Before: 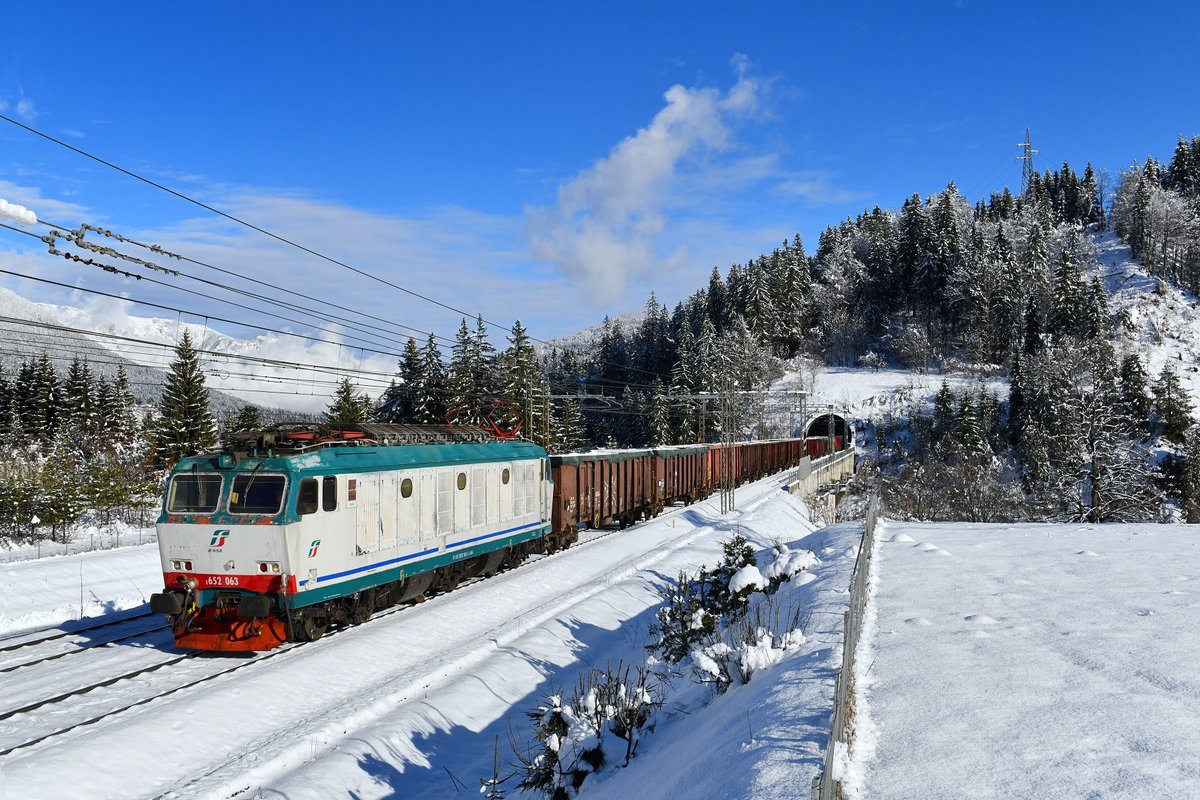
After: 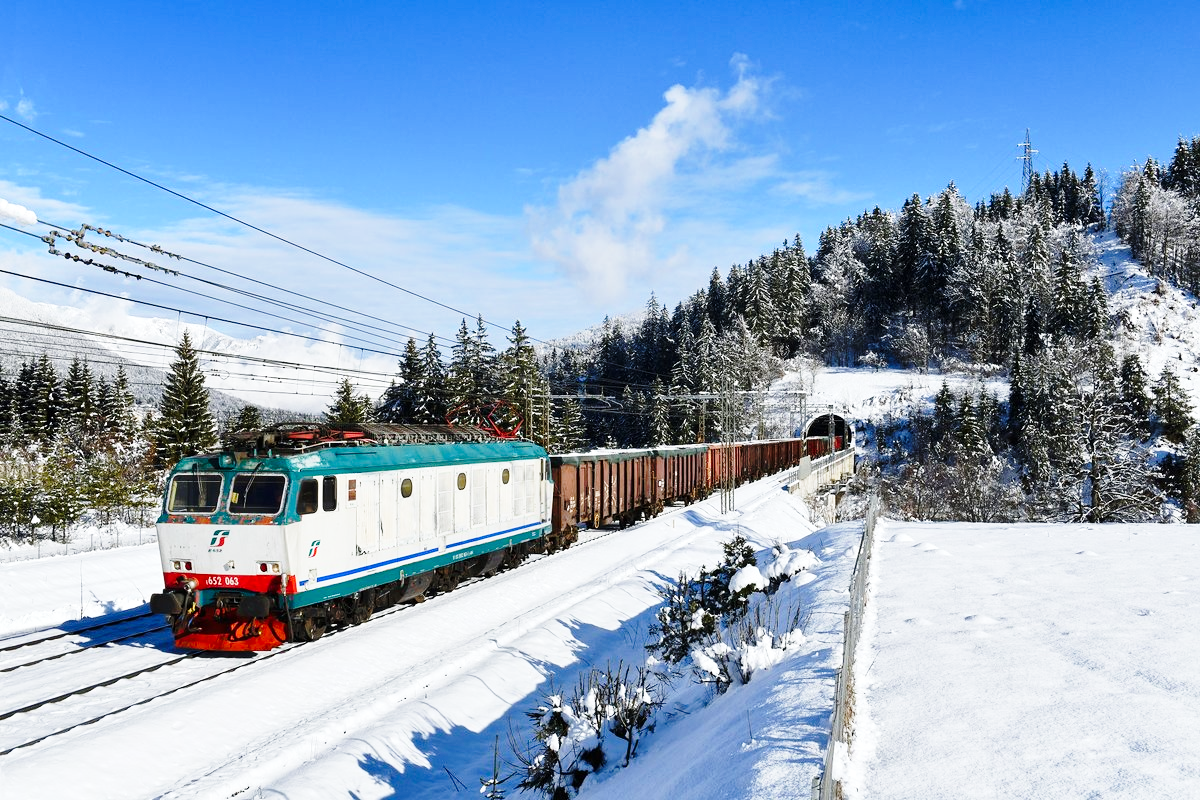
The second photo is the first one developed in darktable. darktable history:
base curve: curves: ch0 [(0, 0) (0.028, 0.03) (0.121, 0.232) (0.46, 0.748) (0.859, 0.968) (1, 1)], preserve colors none
local contrast: mode bilateral grid, contrast 99, coarseness 99, detail 107%, midtone range 0.2
